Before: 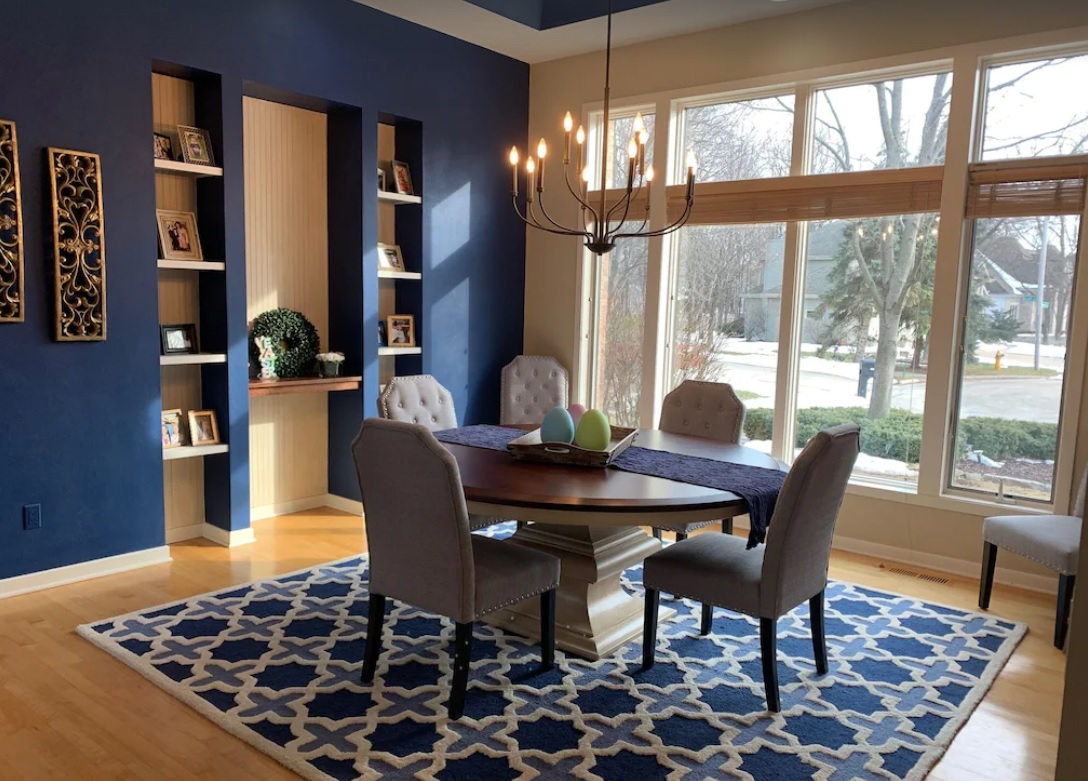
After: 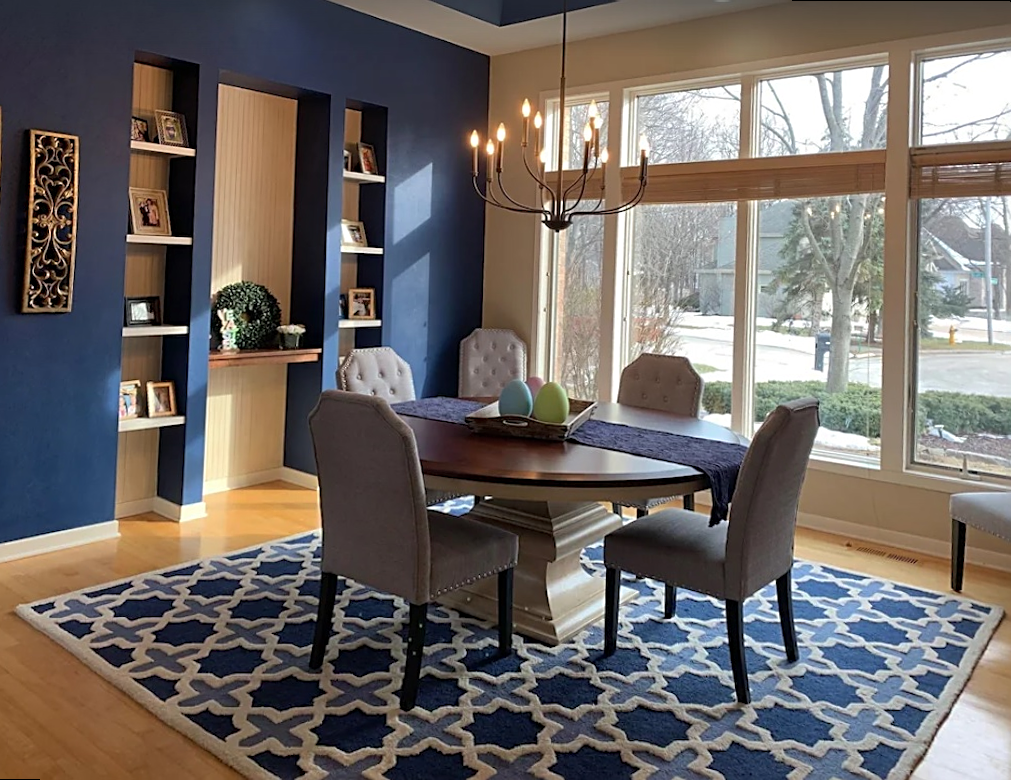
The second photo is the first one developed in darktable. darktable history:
sharpen: on, module defaults
rotate and perspective: rotation 0.215°, lens shift (vertical) -0.139, crop left 0.069, crop right 0.939, crop top 0.002, crop bottom 0.996
shadows and highlights: shadows 25, highlights -25
